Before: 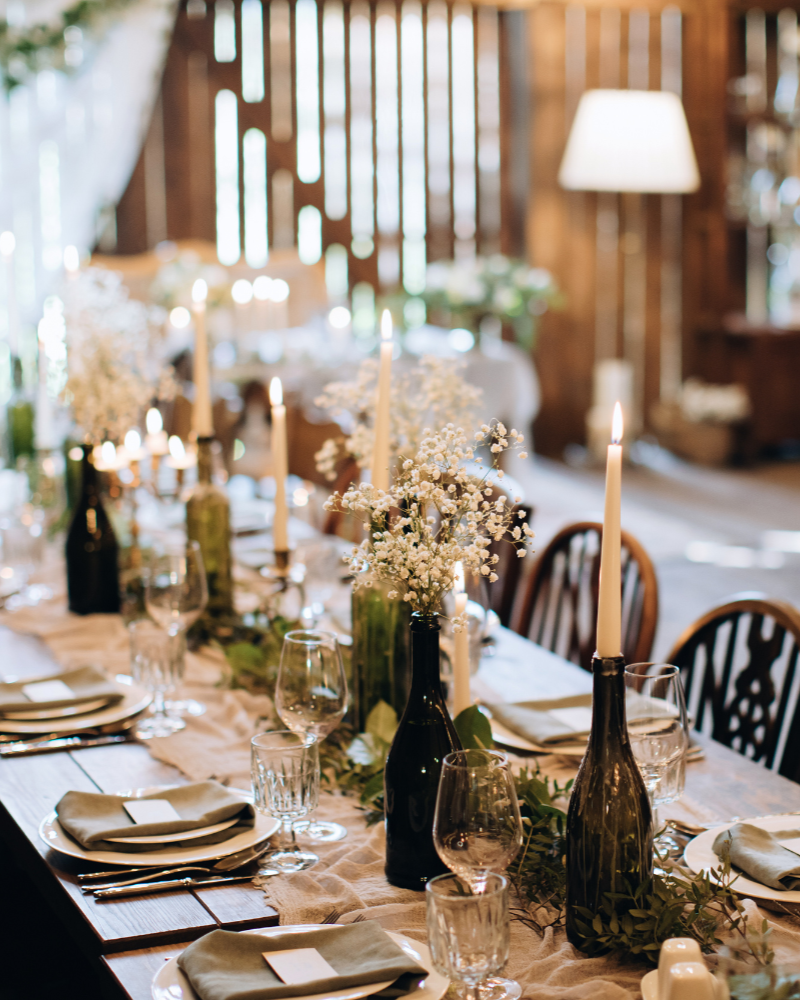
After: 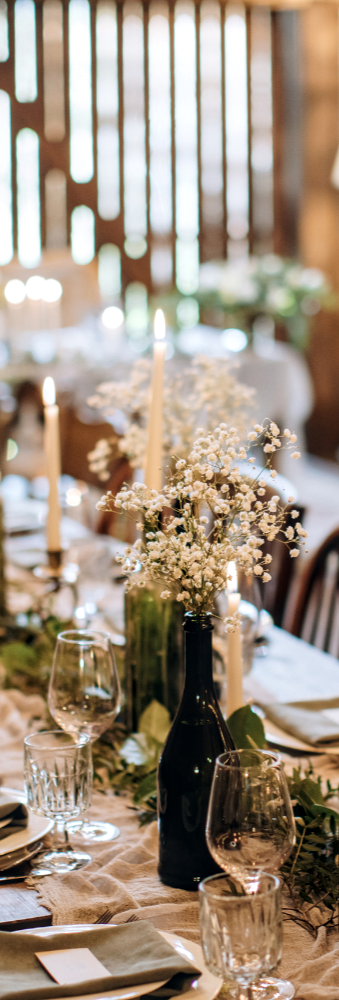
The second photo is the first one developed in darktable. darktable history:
local contrast: detail 130%
crop: left 28.405%, right 29.105%
